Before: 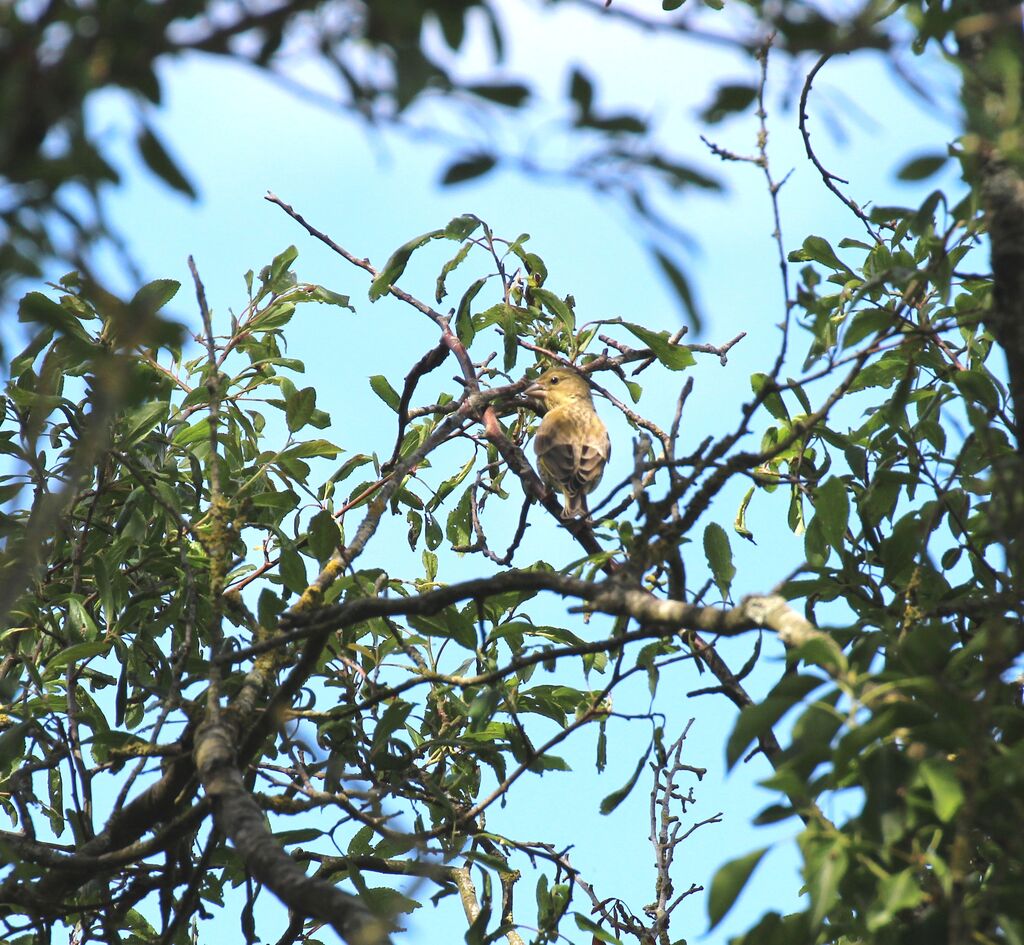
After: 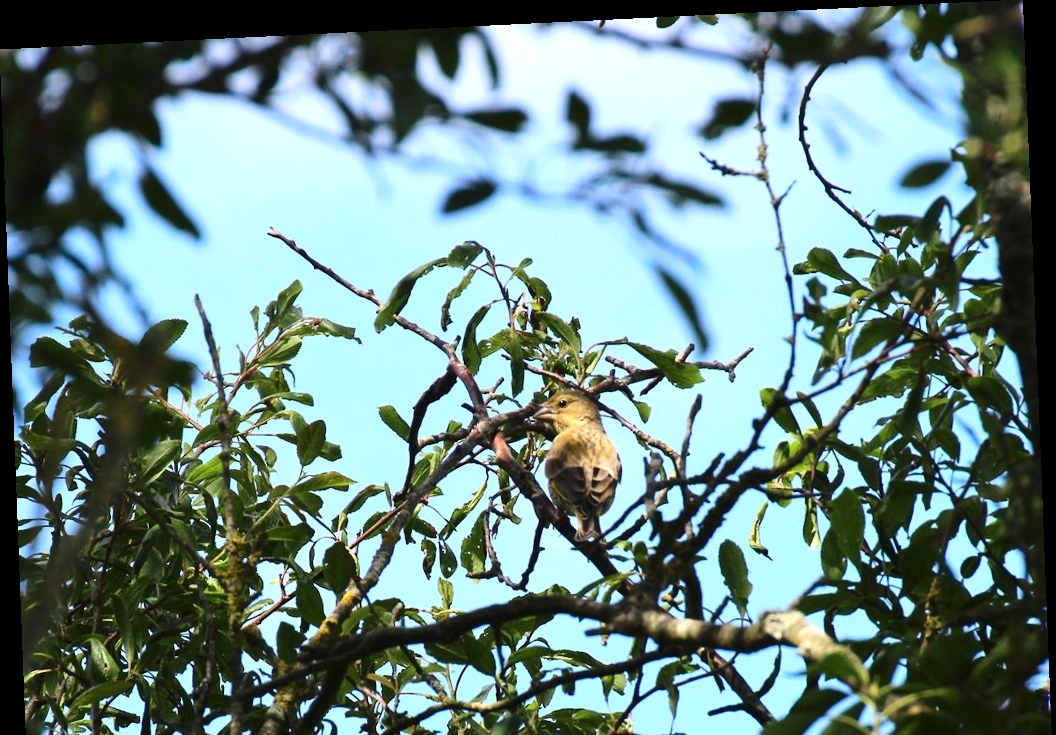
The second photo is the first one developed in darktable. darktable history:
rotate and perspective: rotation -2.22°, lens shift (horizontal) -0.022, automatic cropping off
contrast brightness saturation: contrast 0.2, brightness -0.11, saturation 0.1
crop: bottom 24.967%
